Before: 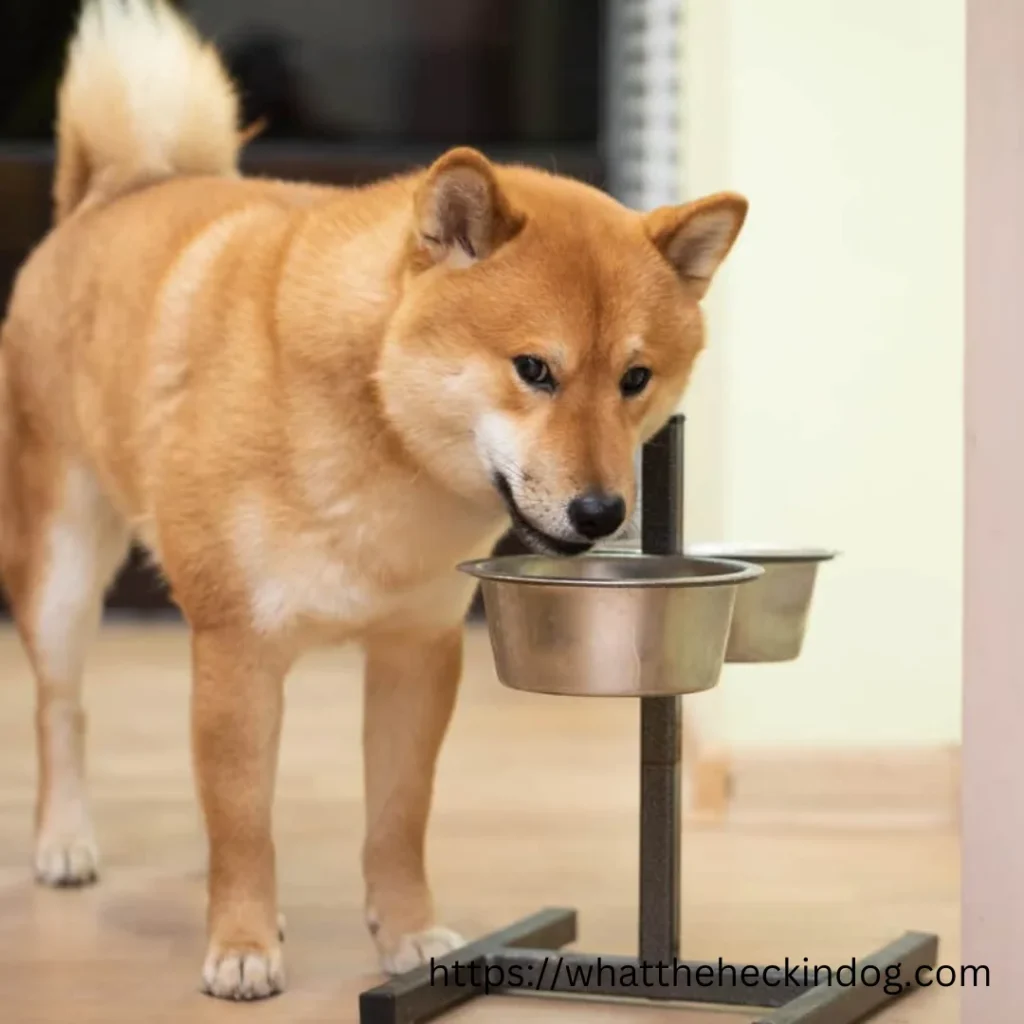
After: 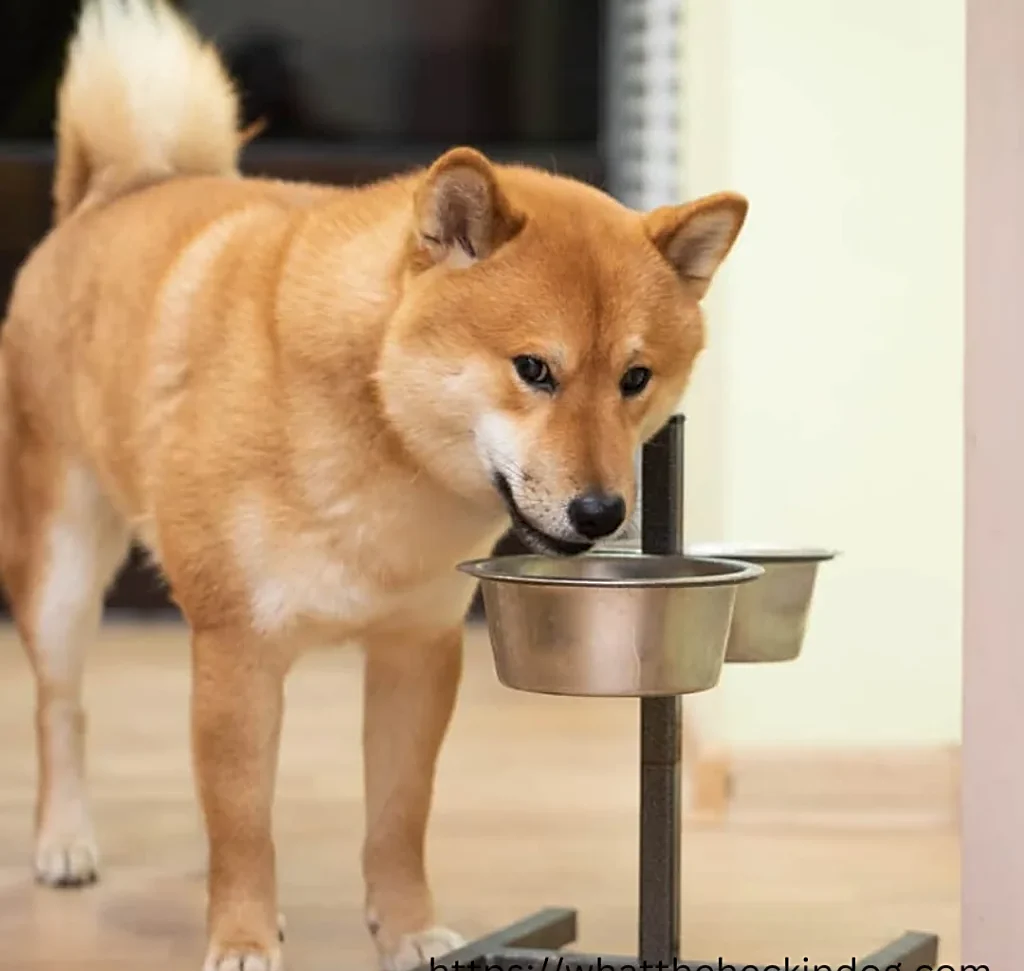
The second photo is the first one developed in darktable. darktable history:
sharpen: on, module defaults
crop and rotate: top 0%, bottom 5.097%
